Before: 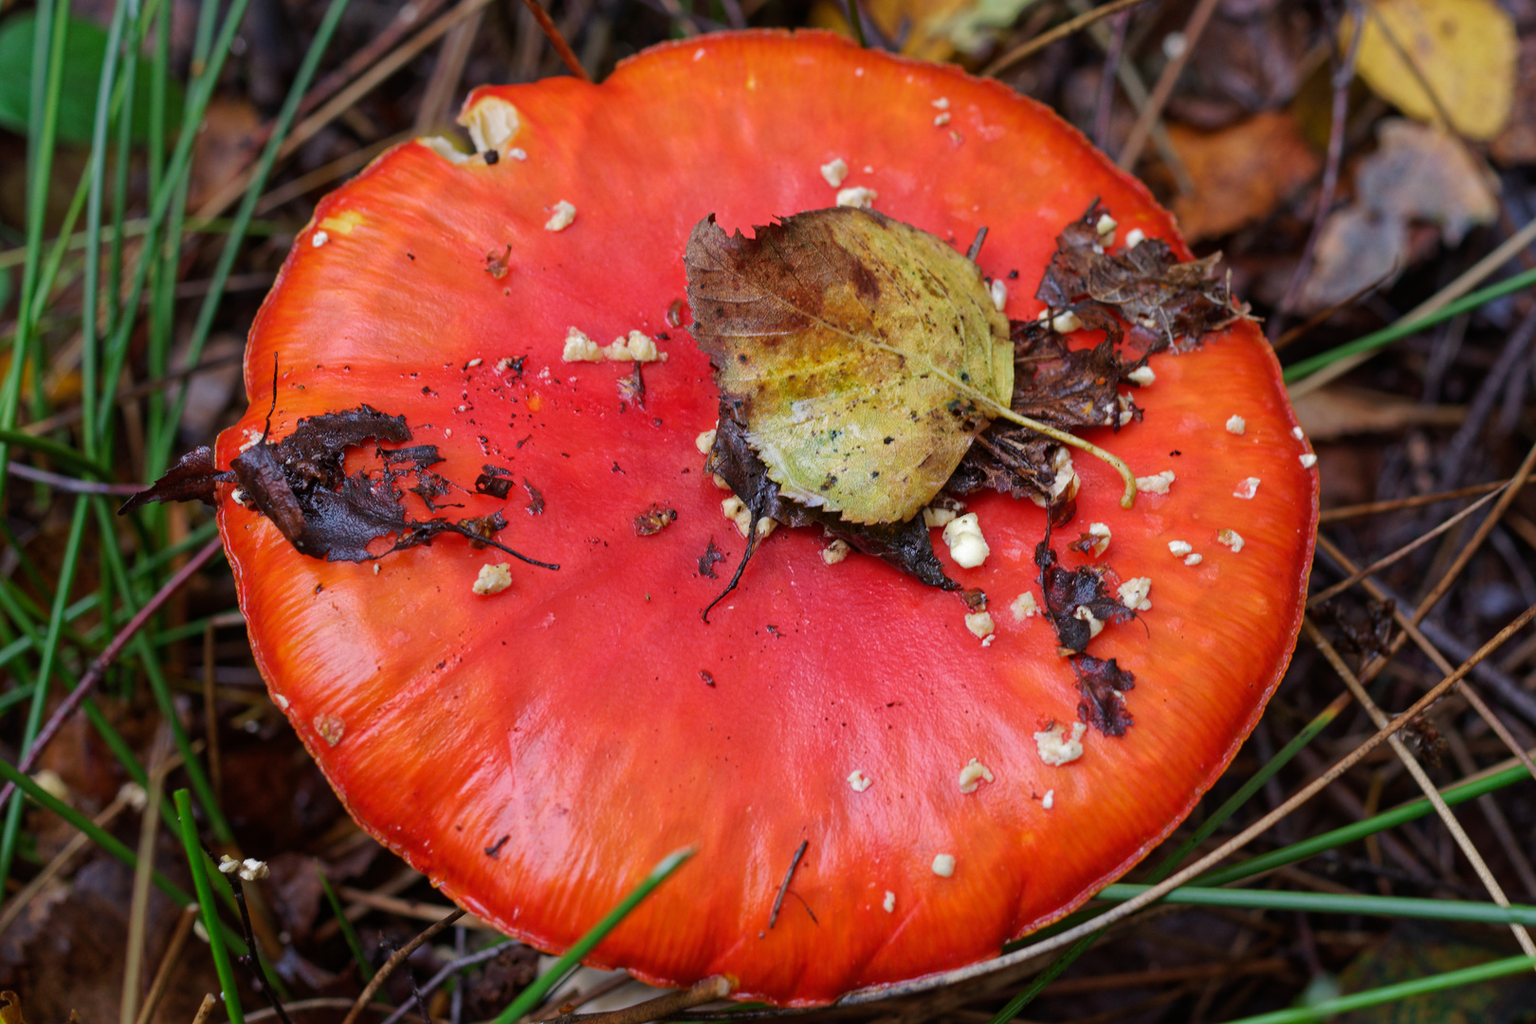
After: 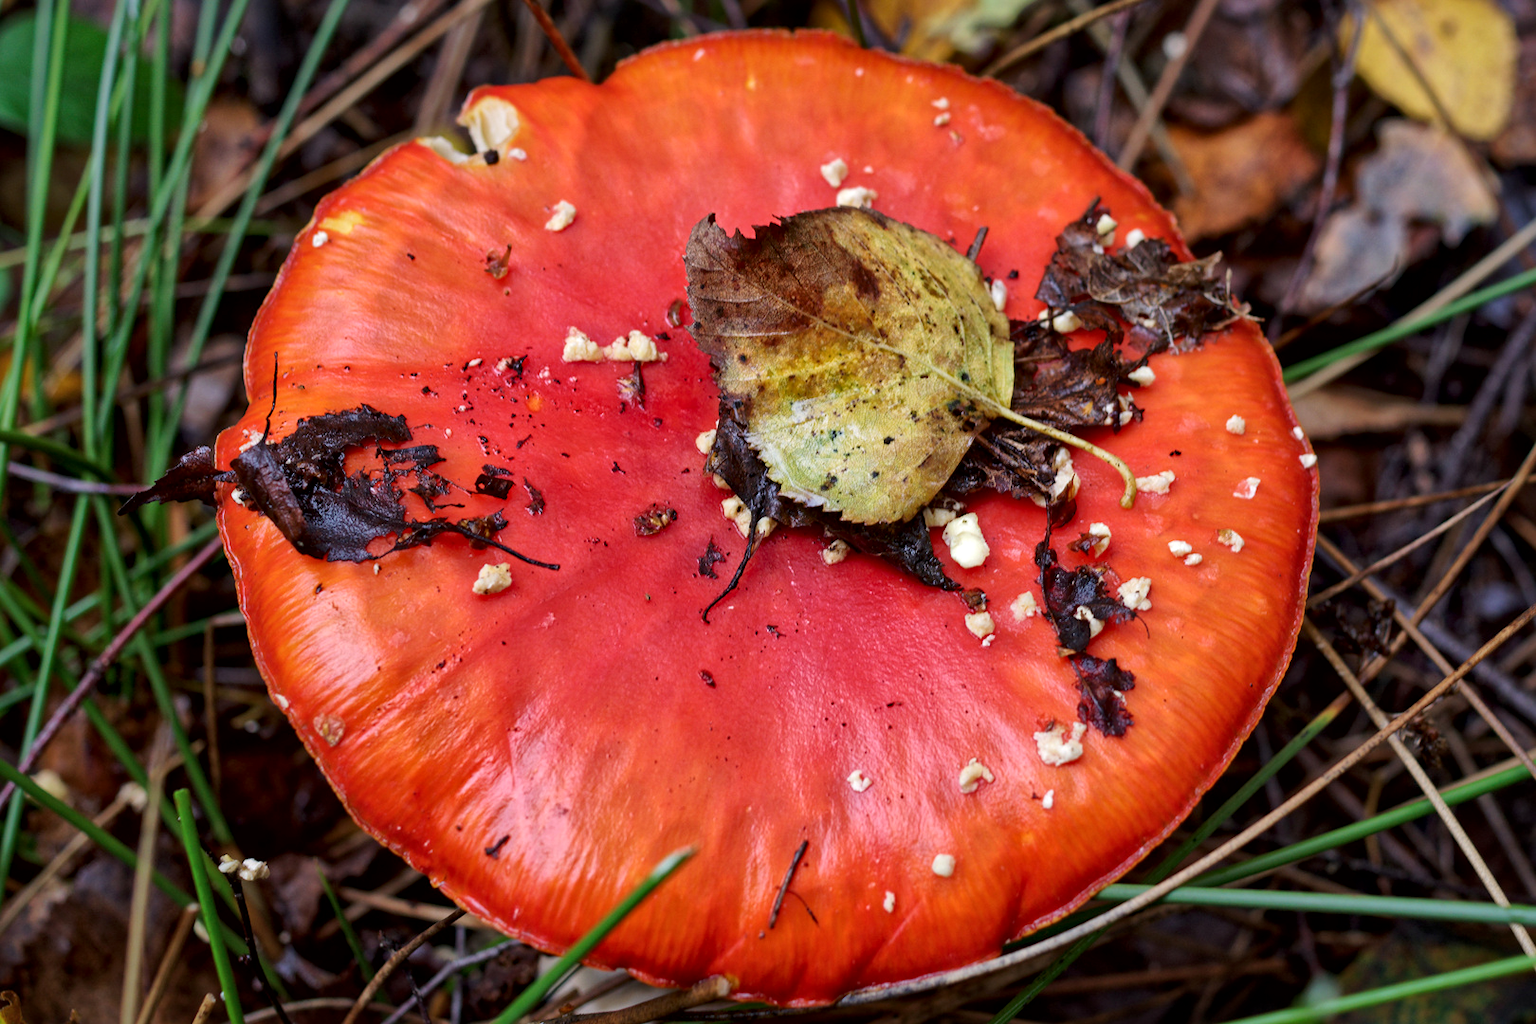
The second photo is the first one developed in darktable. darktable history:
local contrast: mode bilateral grid, contrast 25, coarseness 59, detail 152%, midtone range 0.2
